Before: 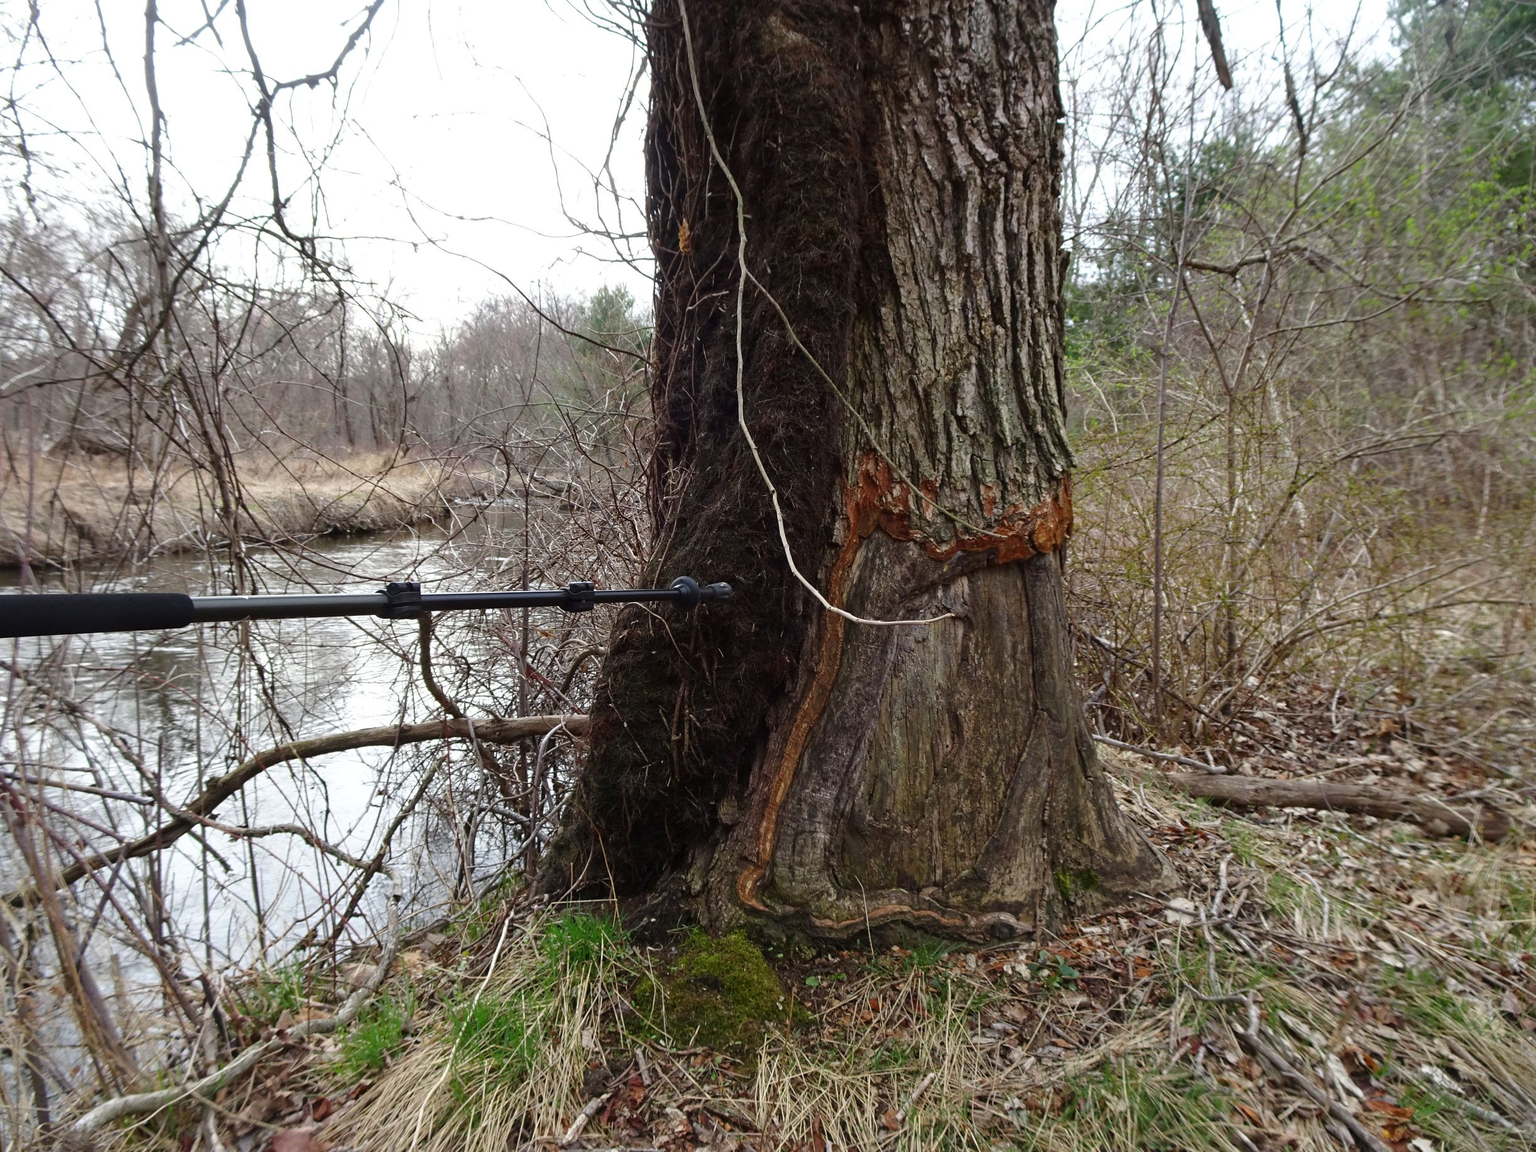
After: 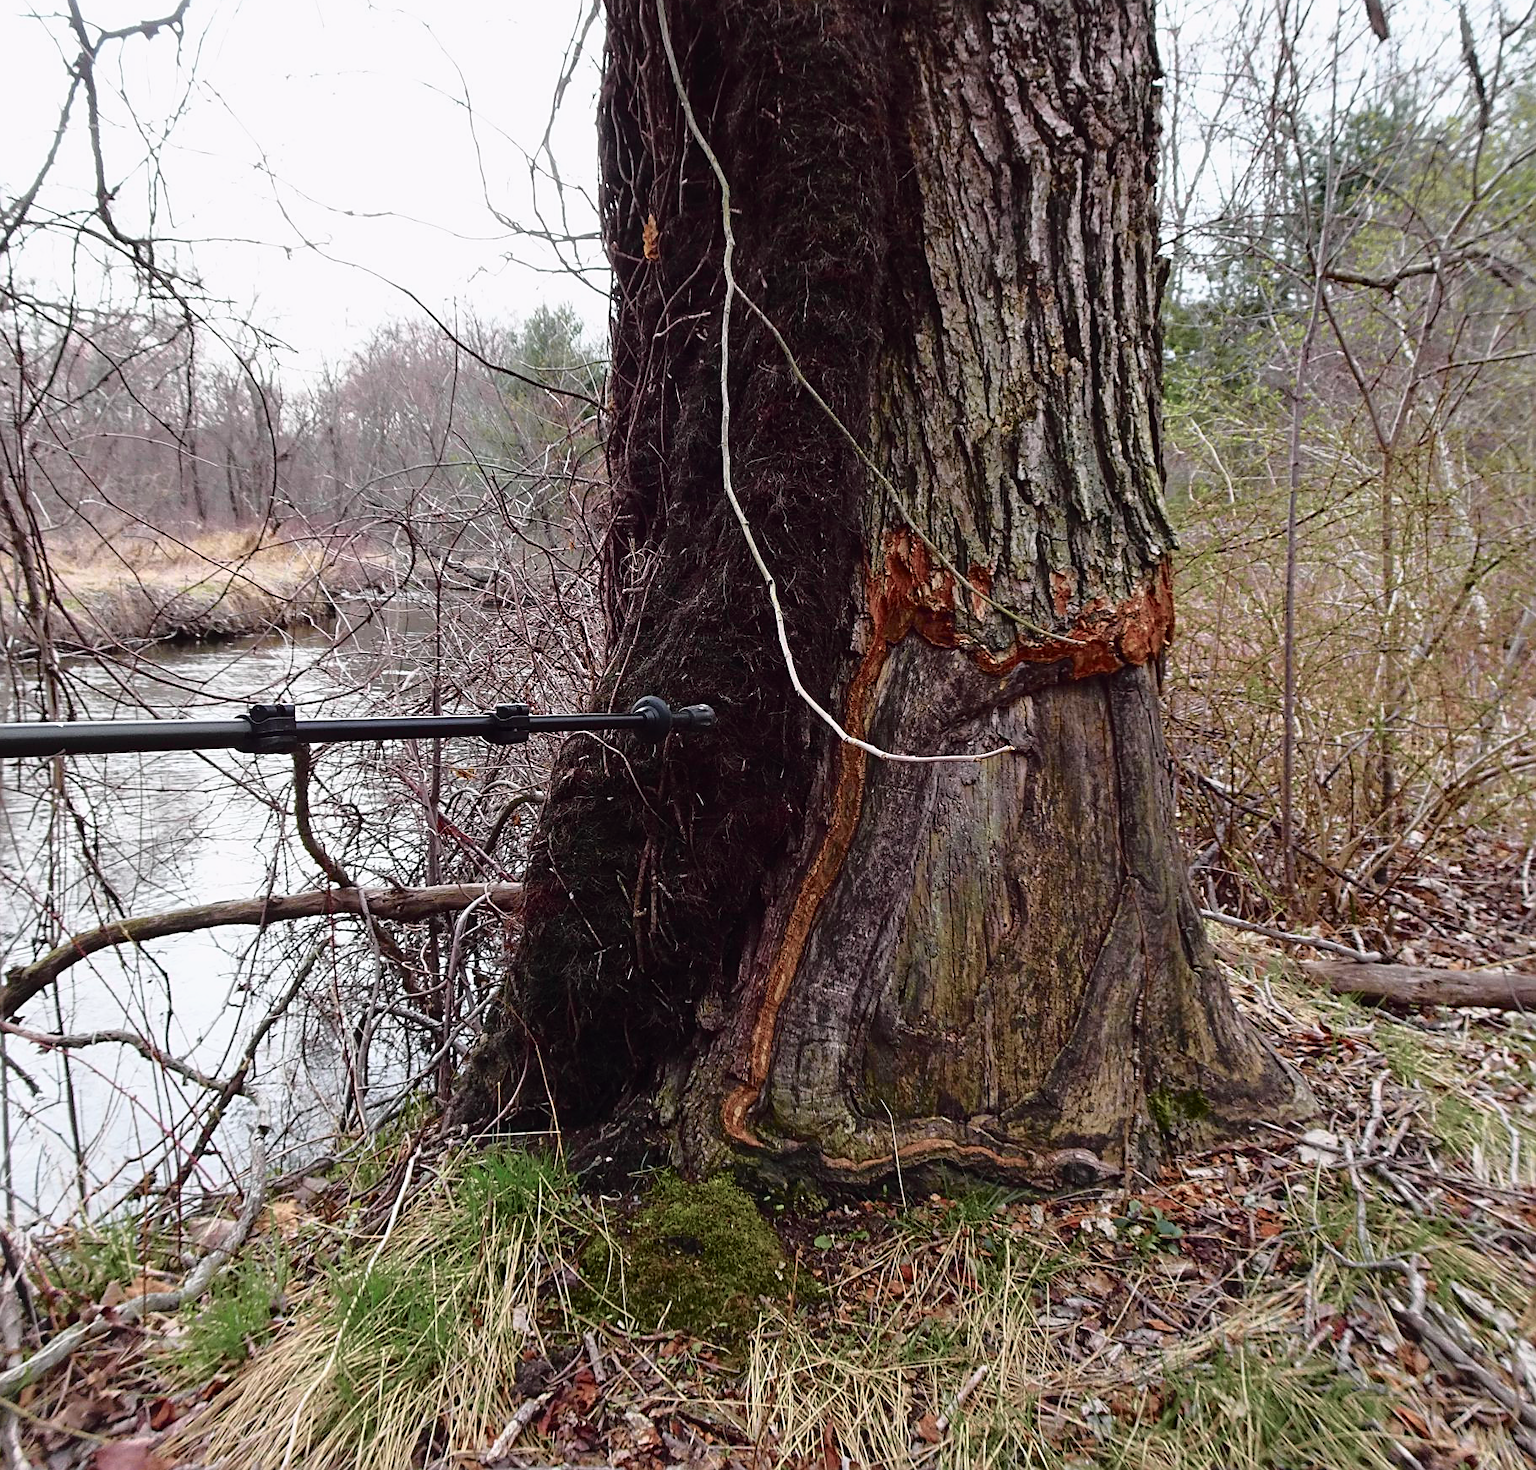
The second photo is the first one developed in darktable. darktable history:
sharpen: on, module defaults
tone equalizer: on, module defaults
tone curve: curves: ch0 [(0, 0.009) (0.105, 0.08) (0.195, 0.18) (0.283, 0.316) (0.384, 0.434) (0.485, 0.531) (0.638, 0.69) (0.81, 0.872) (1, 0.977)]; ch1 [(0, 0) (0.161, 0.092) (0.35, 0.33) (0.379, 0.401) (0.456, 0.469) (0.498, 0.502) (0.52, 0.536) (0.586, 0.617) (0.635, 0.655) (1, 1)]; ch2 [(0, 0) (0.371, 0.362) (0.437, 0.437) (0.483, 0.484) (0.53, 0.515) (0.56, 0.571) (0.622, 0.606) (1, 1)], color space Lab, independent channels, preserve colors none
crop and rotate: left 13.15%, top 5.251%, right 12.609%
